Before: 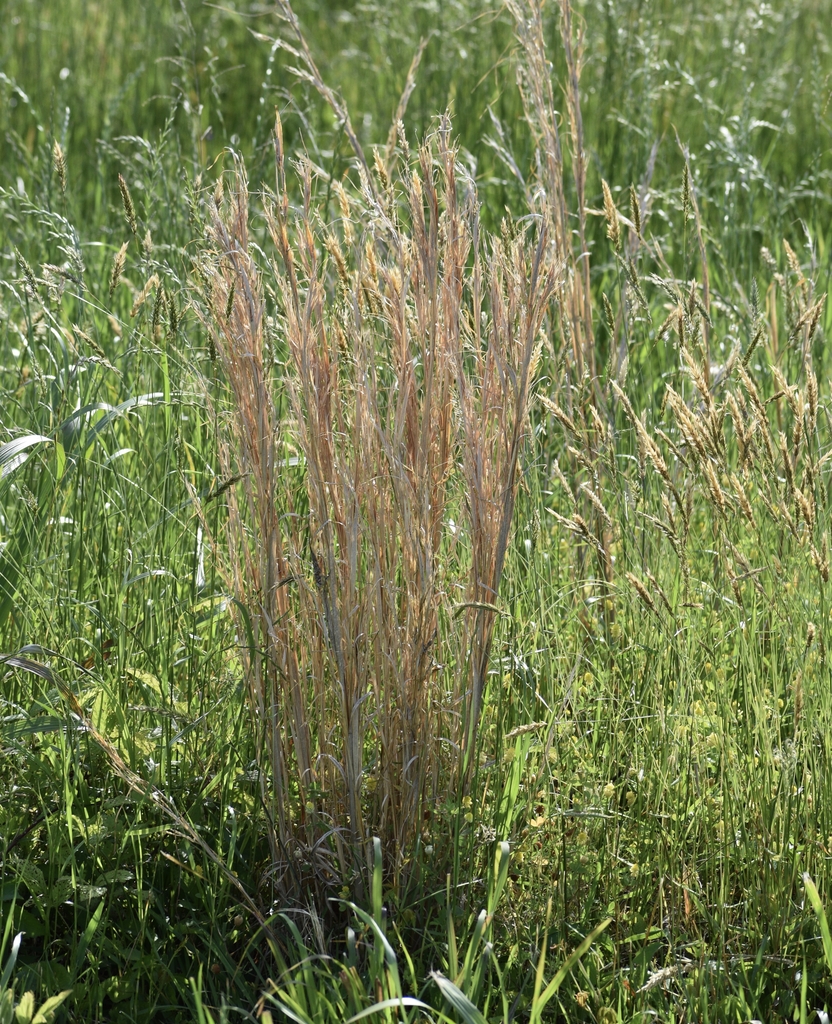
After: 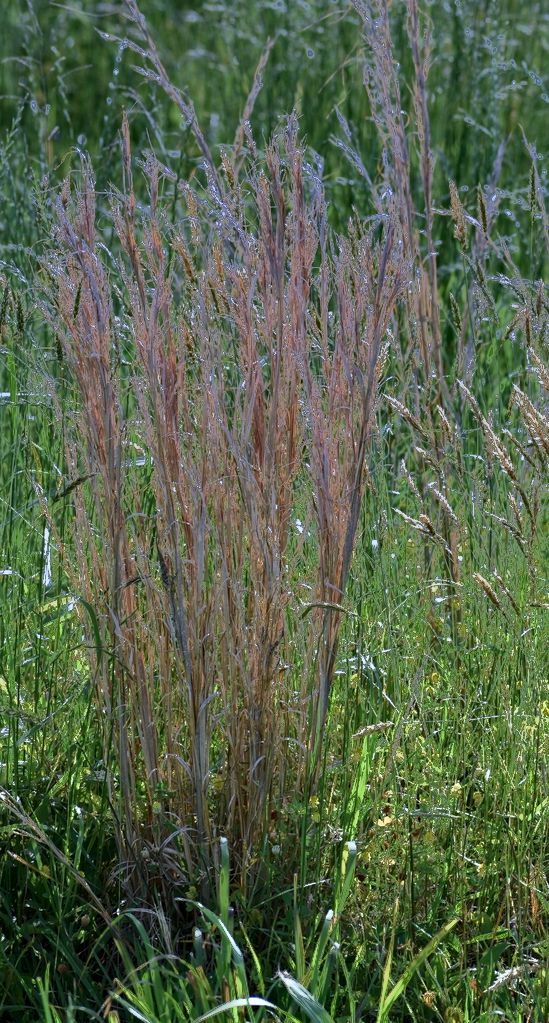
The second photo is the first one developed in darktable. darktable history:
graduated density: hue 238.83°, saturation 50%
fill light: exposure -0.73 EV, center 0.69, width 2.2
crop and rotate: left 18.442%, right 15.508%
contrast brightness saturation: contrast 0.05
haze removal: compatibility mode true, adaptive false
local contrast: highlights 100%, shadows 100%, detail 120%, midtone range 0.2
color calibration: illuminant as shot in camera, x 0.37, y 0.382, temperature 4313.32 K
